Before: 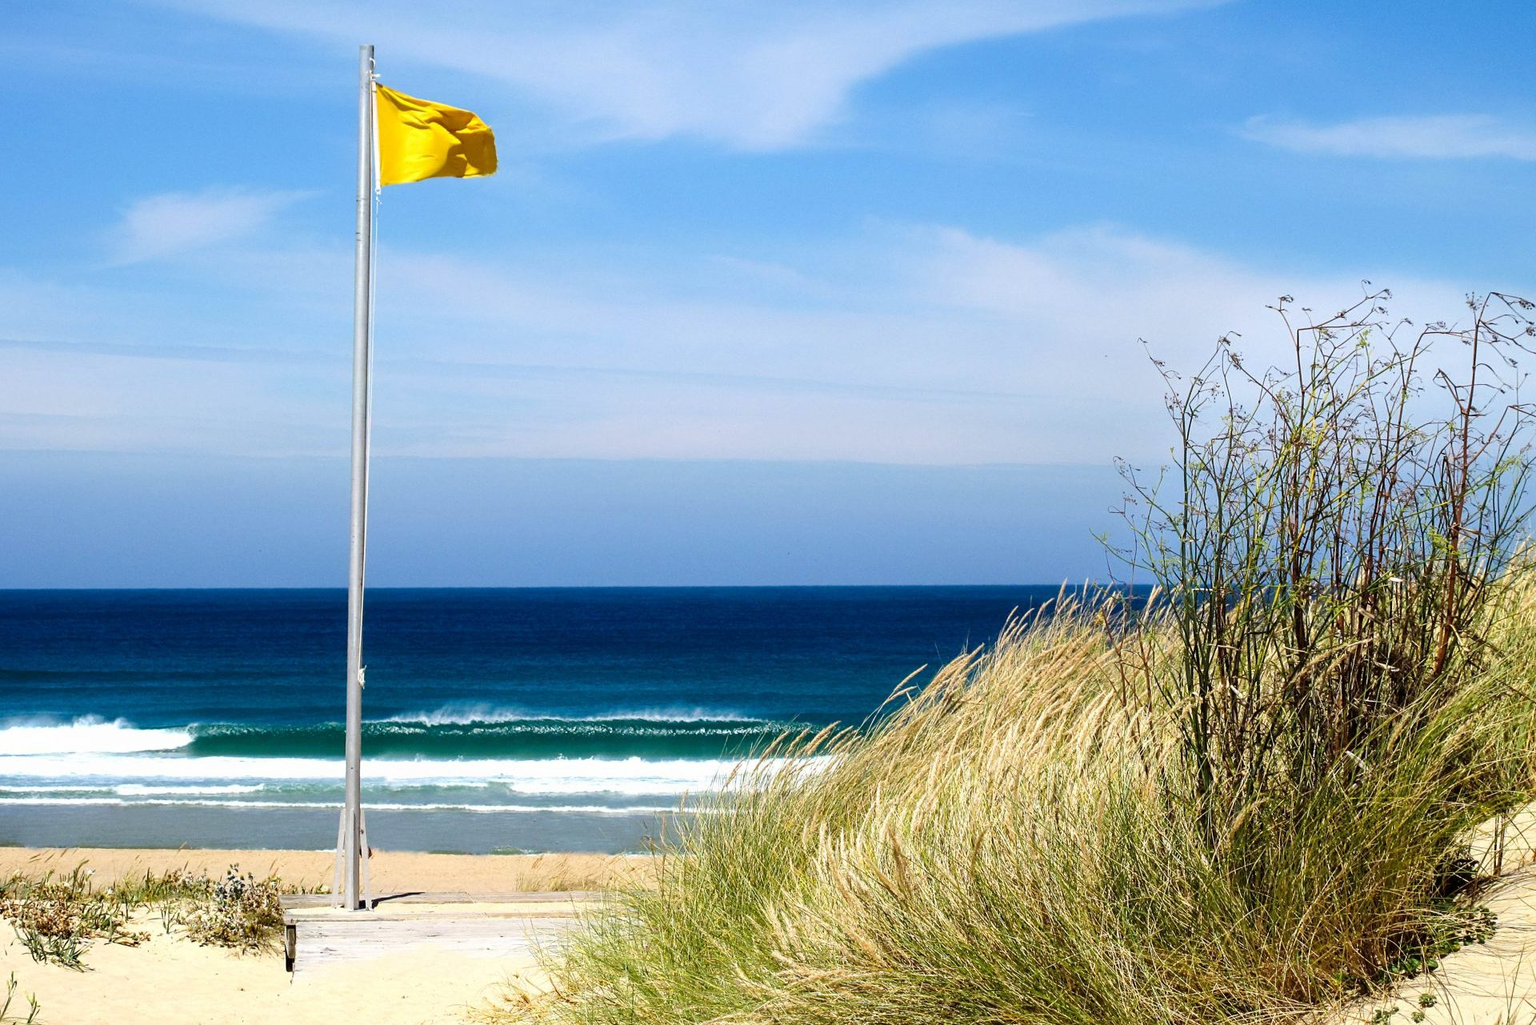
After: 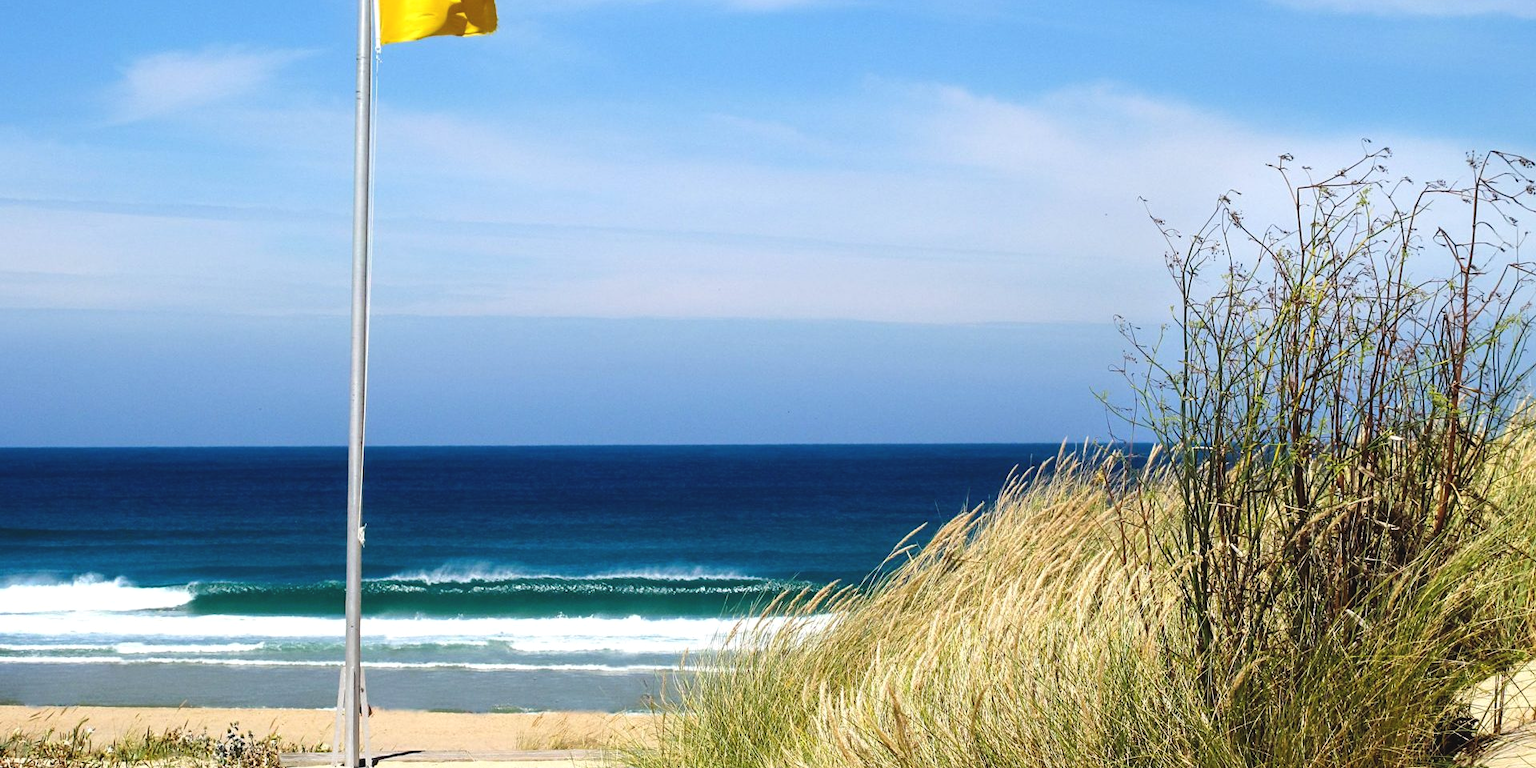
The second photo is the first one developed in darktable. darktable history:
crop: top 13.819%, bottom 11.169%
exposure: black level correction -0.005, exposure 0.054 EV, compensate highlight preservation false
